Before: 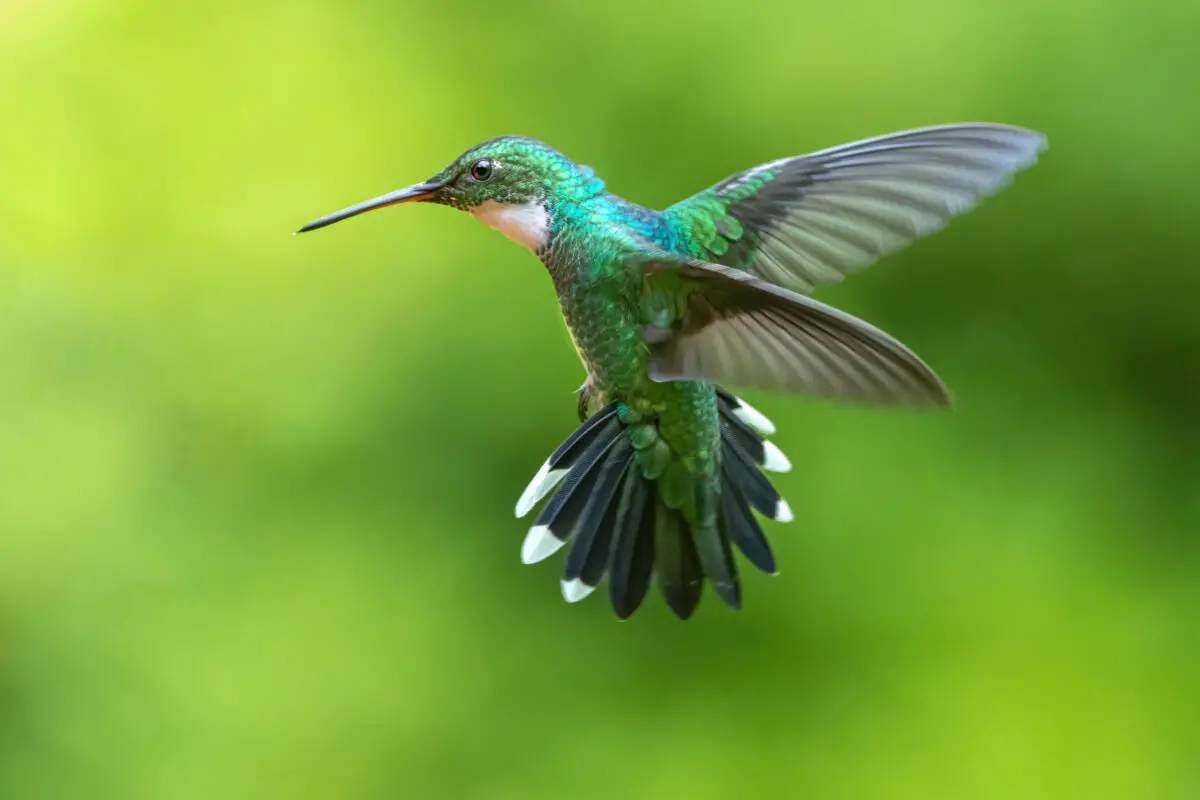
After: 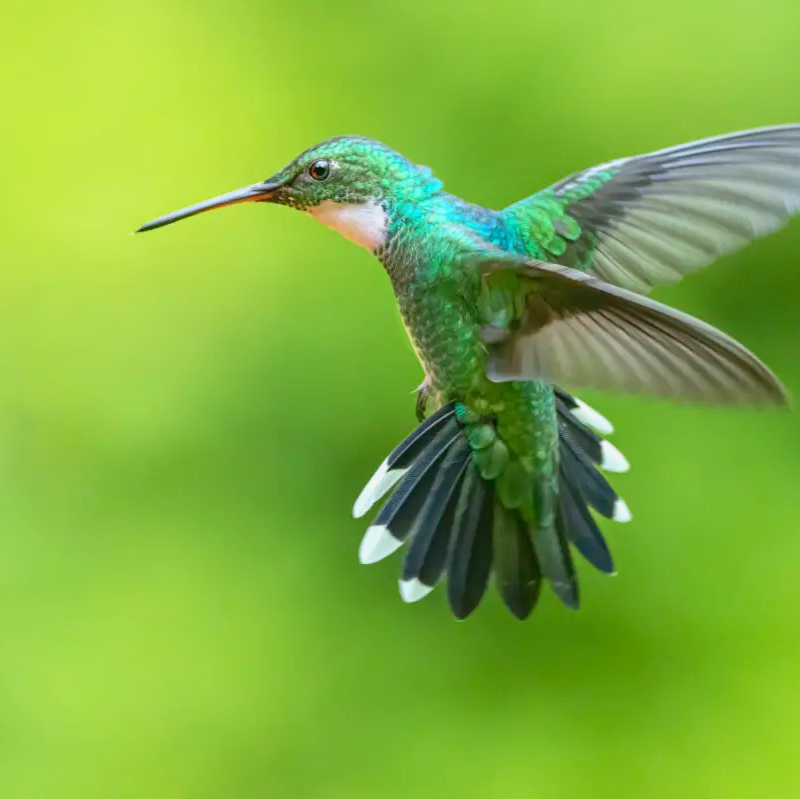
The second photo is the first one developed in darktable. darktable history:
tone curve: curves: ch0 [(0, 0.047) (0.199, 0.263) (0.47, 0.555) (0.805, 0.839) (1, 0.962)], color space Lab, linked channels, preserve colors none
crop and rotate: left 13.537%, right 19.796%
